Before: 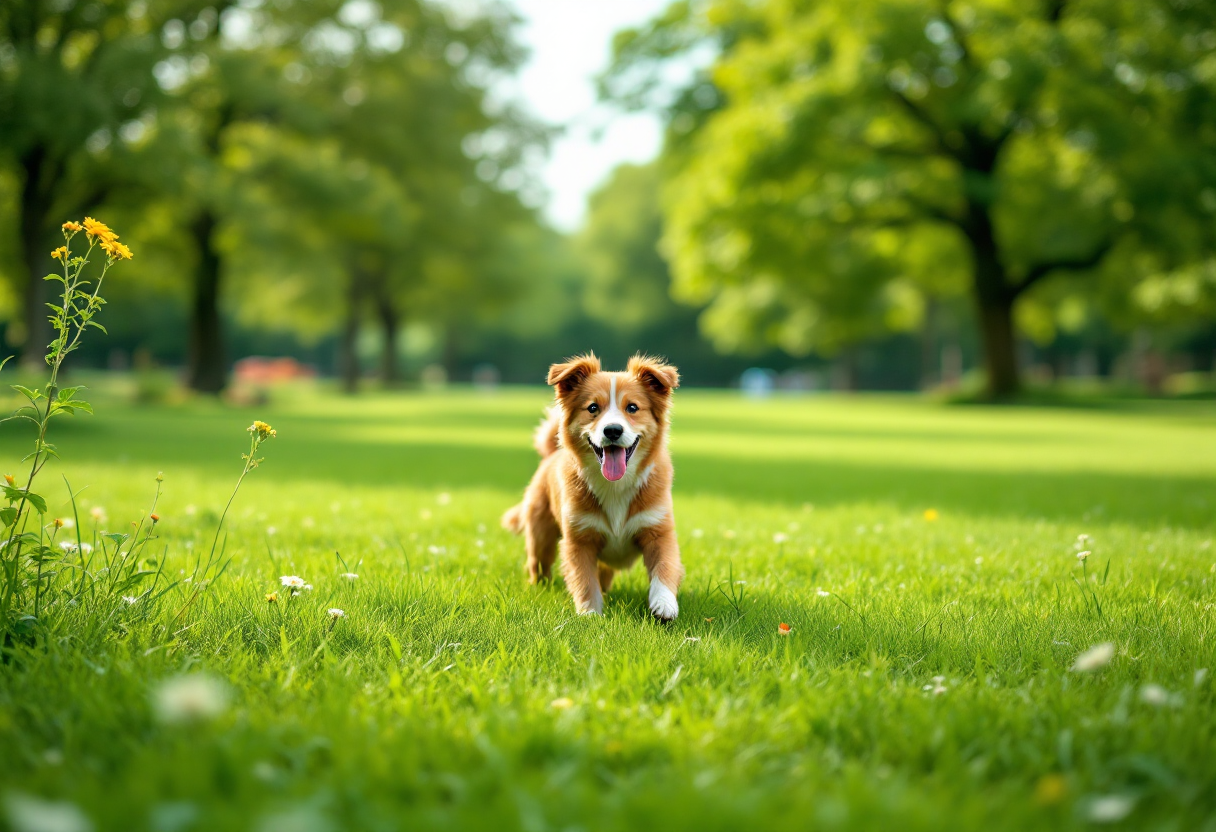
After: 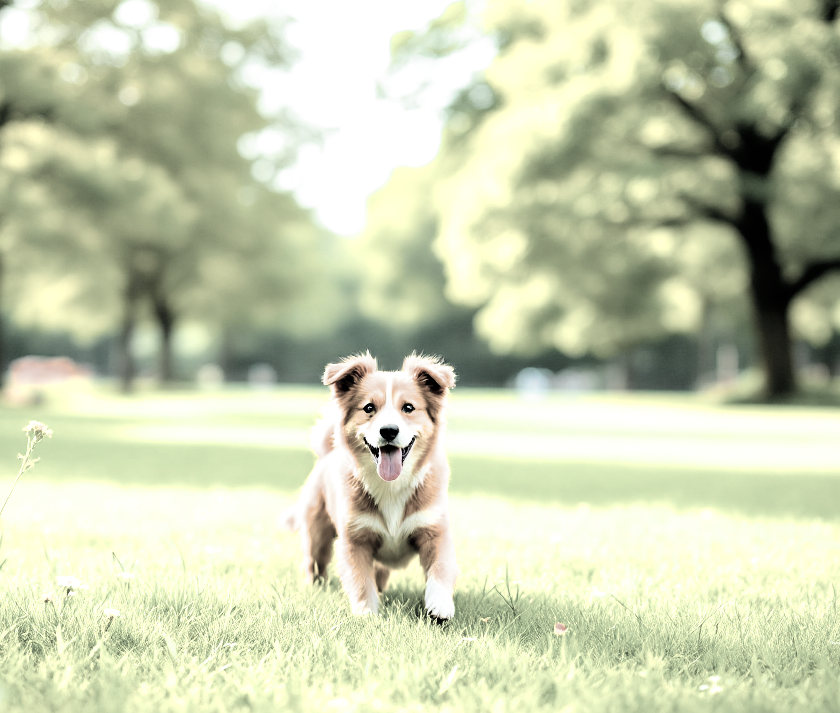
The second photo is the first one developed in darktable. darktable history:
filmic rgb: black relative exposure -7.71 EV, white relative exposure 4.4 EV, hardness 3.75, latitude 37.79%, contrast 0.973, highlights saturation mix 8.64%, shadows ↔ highlights balance 4.82%, color science v6 (2022)
crop: left 18.501%, right 12.411%, bottom 14.276%
tone equalizer: -8 EV -0.727 EV, -7 EV -0.712 EV, -6 EV -0.566 EV, -5 EV -0.381 EV, -3 EV 0.372 EV, -2 EV 0.6 EV, -1 EV 0.688 EV, +0 EV 0.757 EV, edges refinement/feathering 500, mask exposure compensation -1.24 EV, preserve details no
color zones: curves: ch0 [(0.018, 0.548) (0.224, 0.64) (0.425, 0.447) (0.675, 0.575) (0.732, 0.579)]; ch1 [(0.066, 0.487) (0.25, 0.5) (0.404, 0.43) (0.75, 0.421) (0.956, 0.421)]; ch2 [(0.044, 0.561) (0.215, 0.465) (0.399, 0.544) (0.465, 0.548) (0.614, 0.447) (0.724, 0.43) (0.882, 0.623) (0.956, 0.632)]
color correction: highlights b* -0.055, saturation 0.281
exposure: black level correction 0, exposure 1.294 EV, compensate highlight preservation false
color balance rgb: global offset › hue 170.24°, perceptual saturation grading › global saturation 19.271%, saturation formula JzAzBz (2021)
